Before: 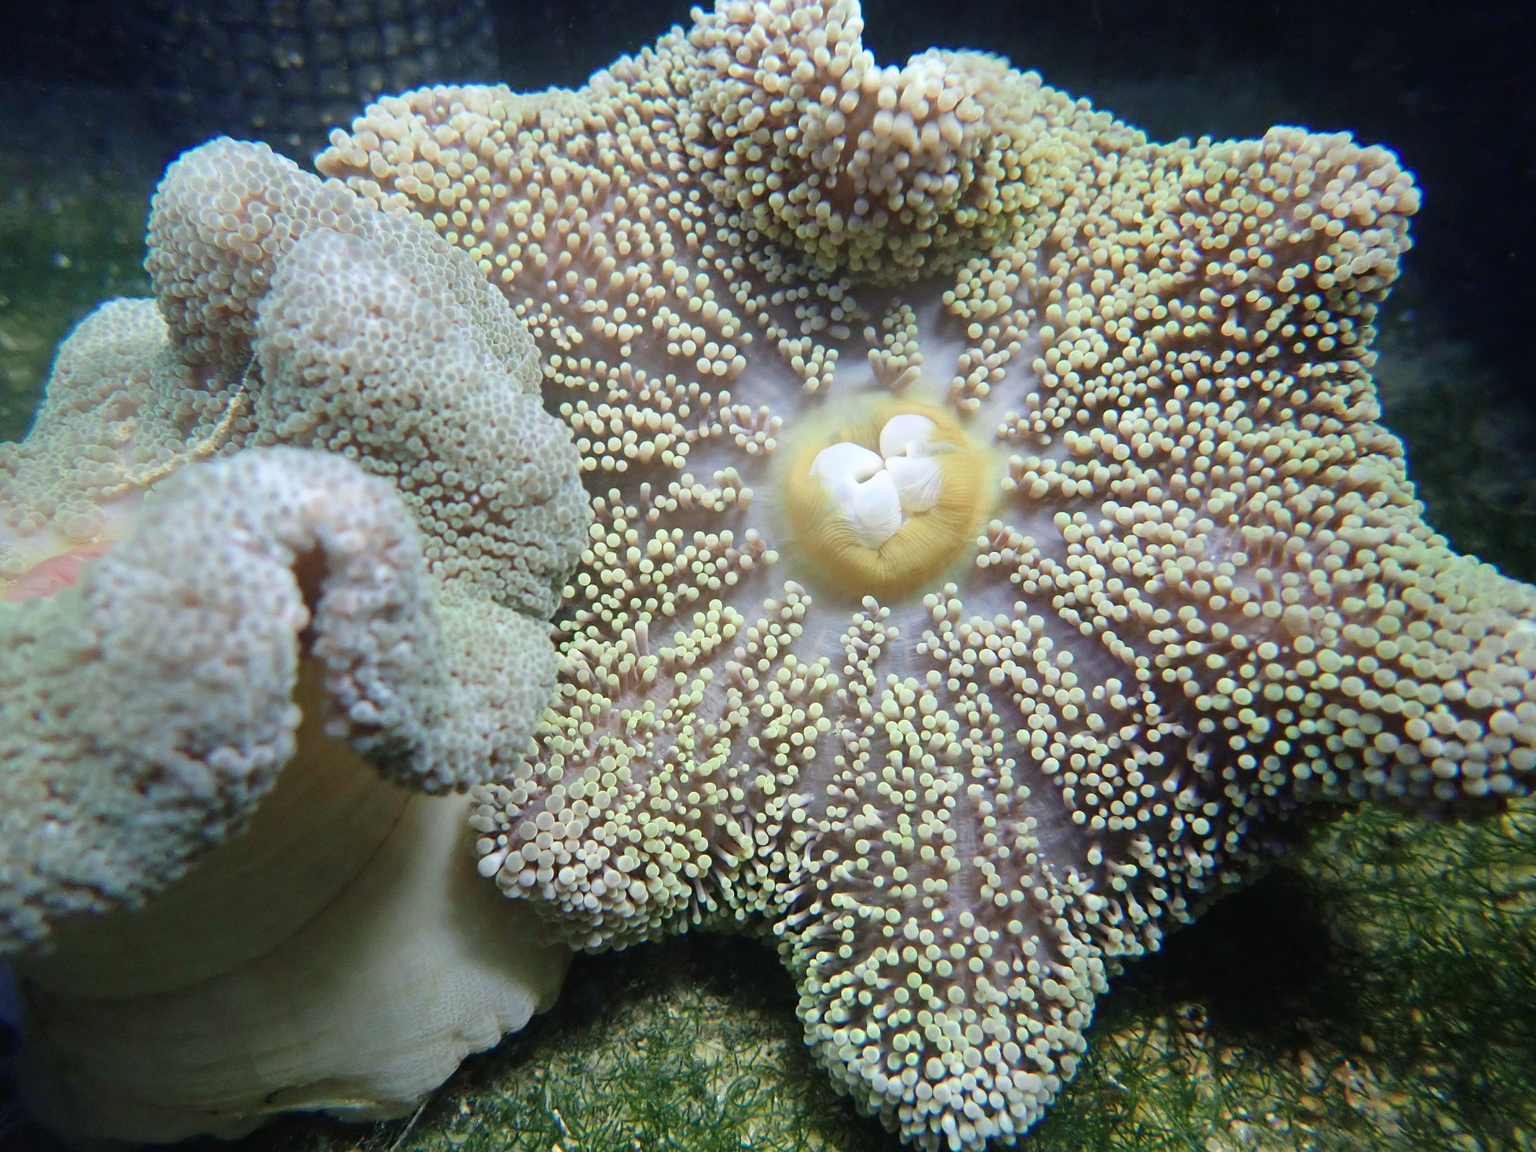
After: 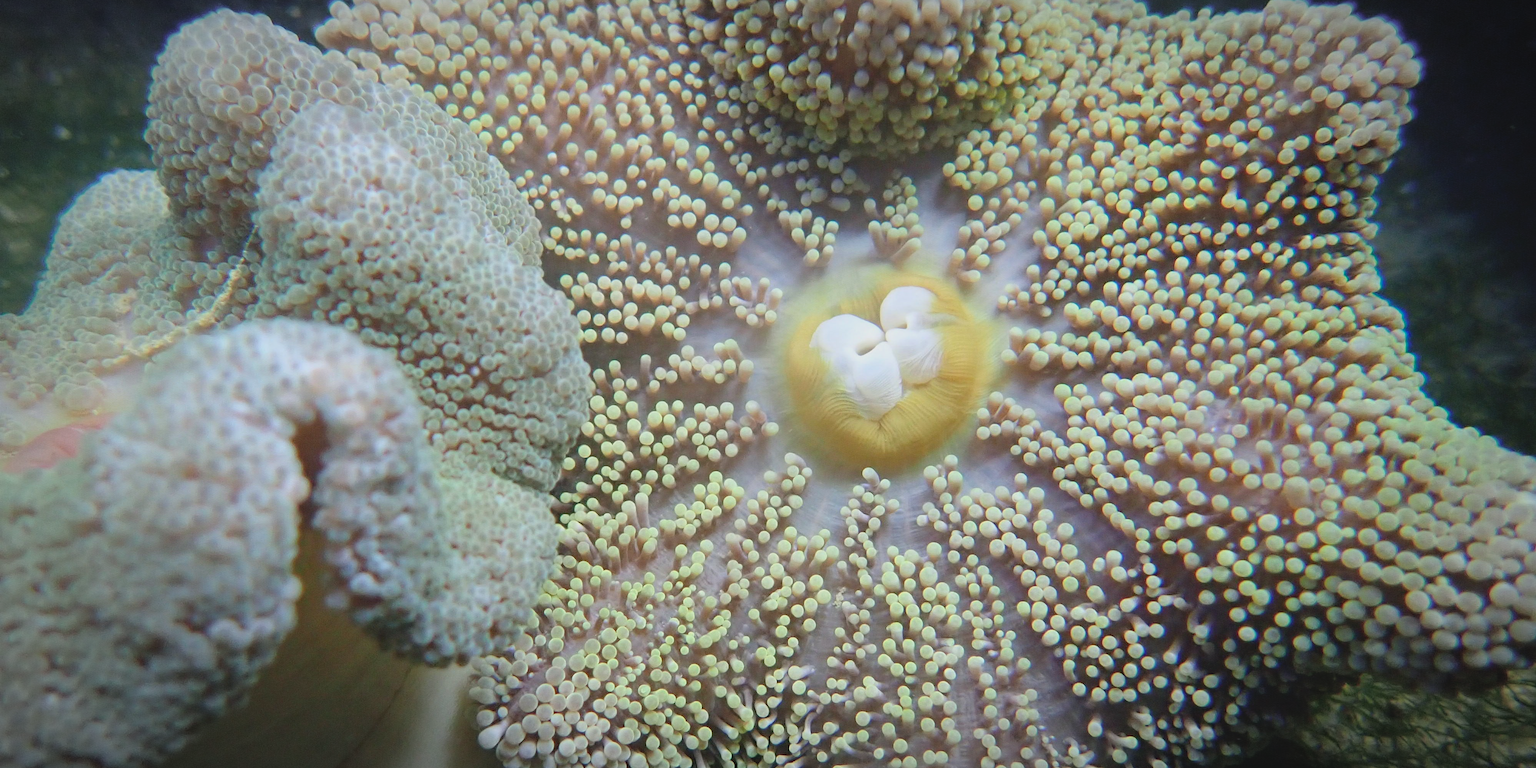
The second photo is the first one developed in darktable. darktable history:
crop: top 11.166%, bottom 22.168%
lowpass: radius 0.1, contrast 0.85, saturation 1.1, unbound 0
vignetting: automatic ratio true
